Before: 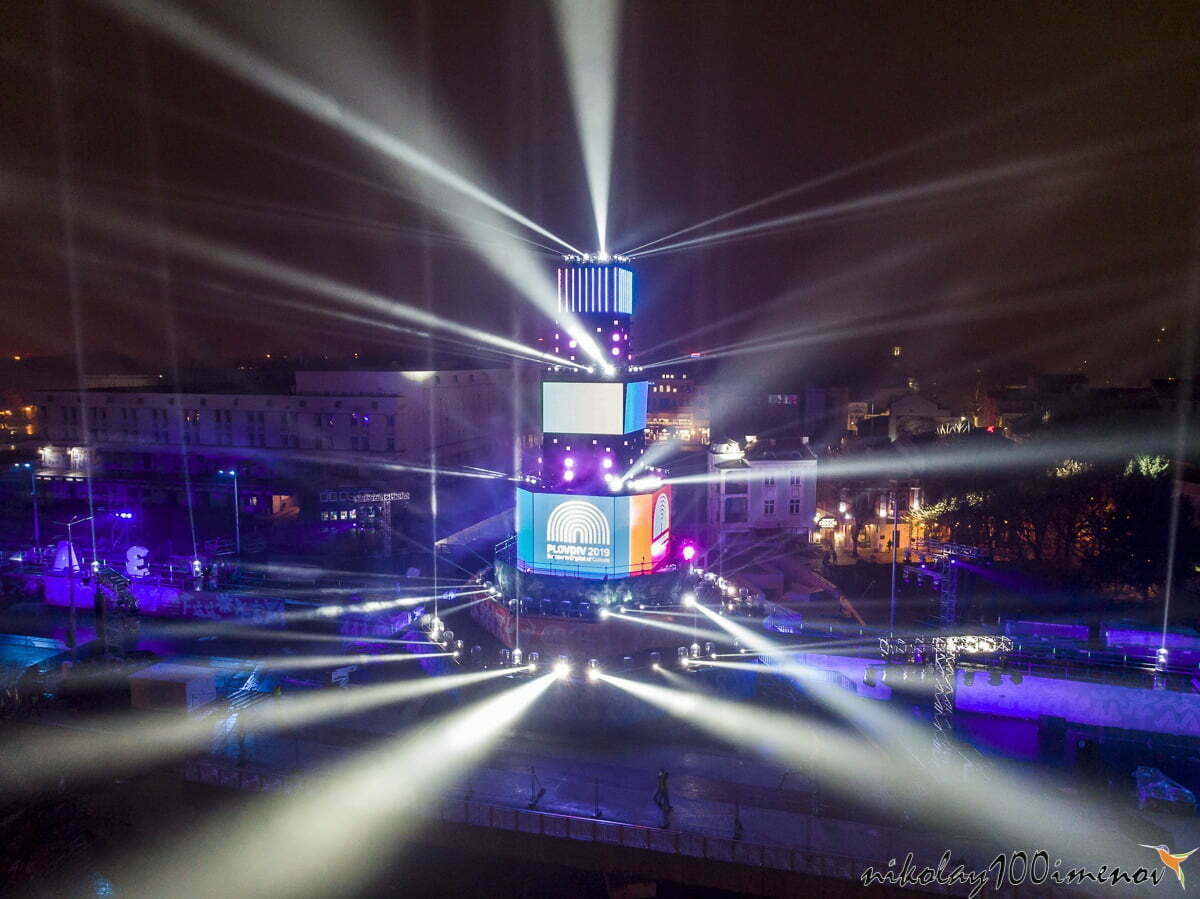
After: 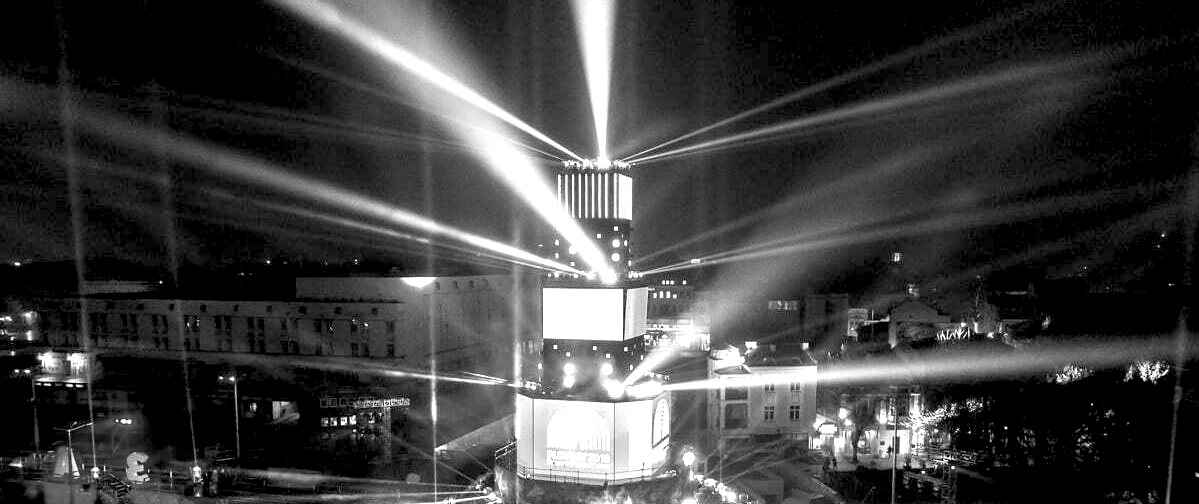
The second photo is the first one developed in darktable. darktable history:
monochrome: a 1.94, b -0.638
color zones: curves: ch1 [(0, 0.469) (0.01, 0.469) (0.12, 0.446) (0.248, 0.469) (0.5, 0.5) (0.748, 0.5) (0.99, 0.469) (1, 0.469)]
exposure: black level correction 0.011, exposure 1.088 EV, compensate exposure bias true, compensate highlight preservation false
crop and rotate: top 10.605%, bottom 33.274%
